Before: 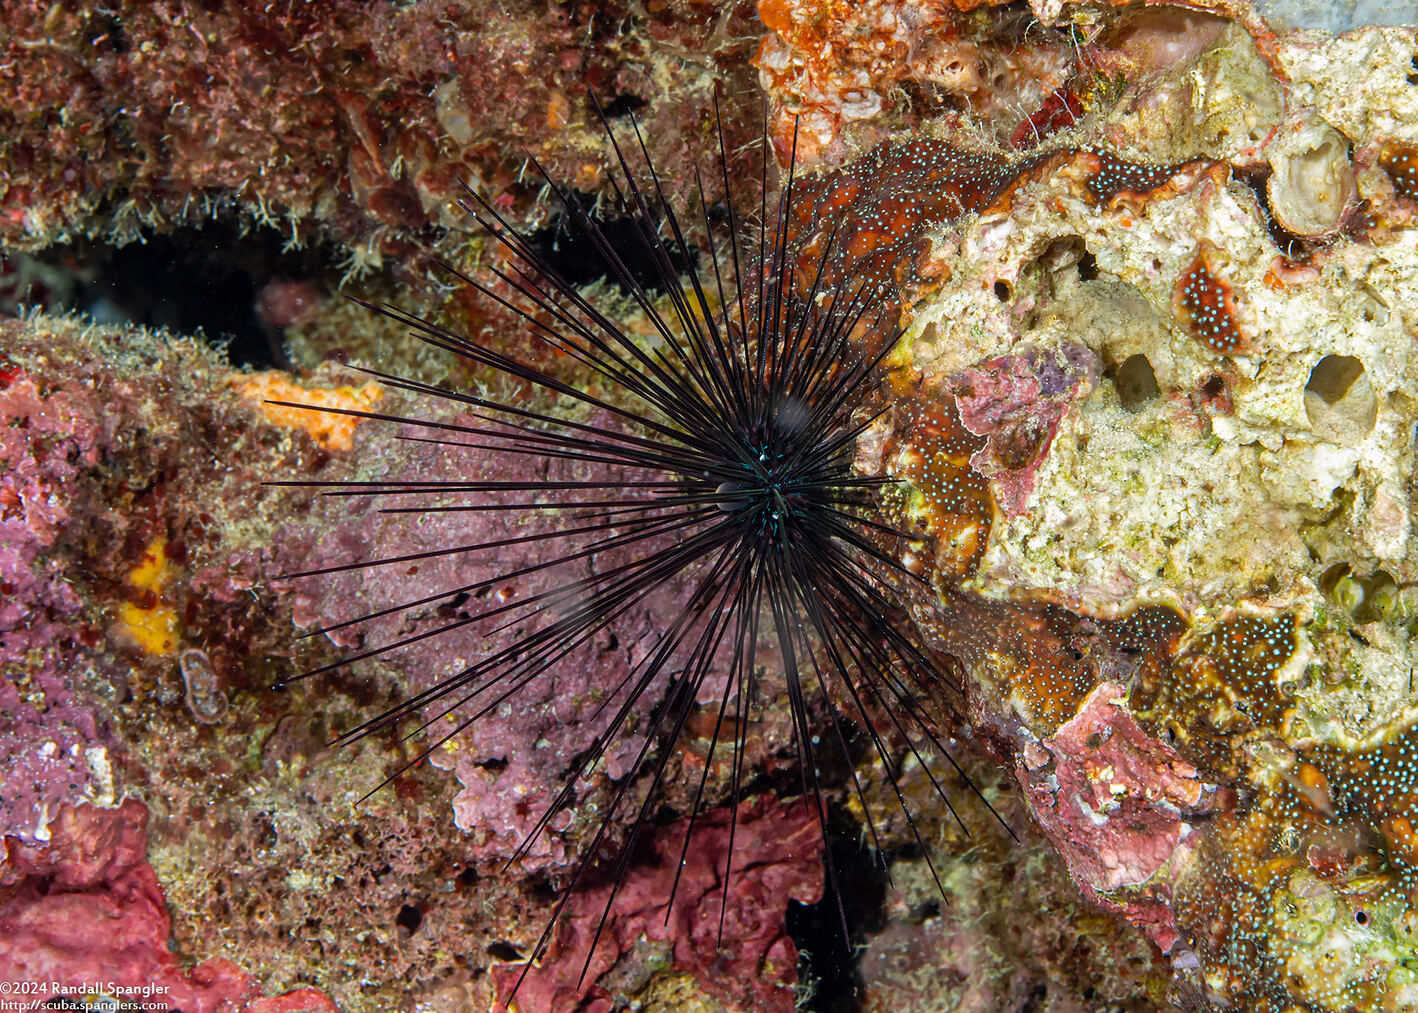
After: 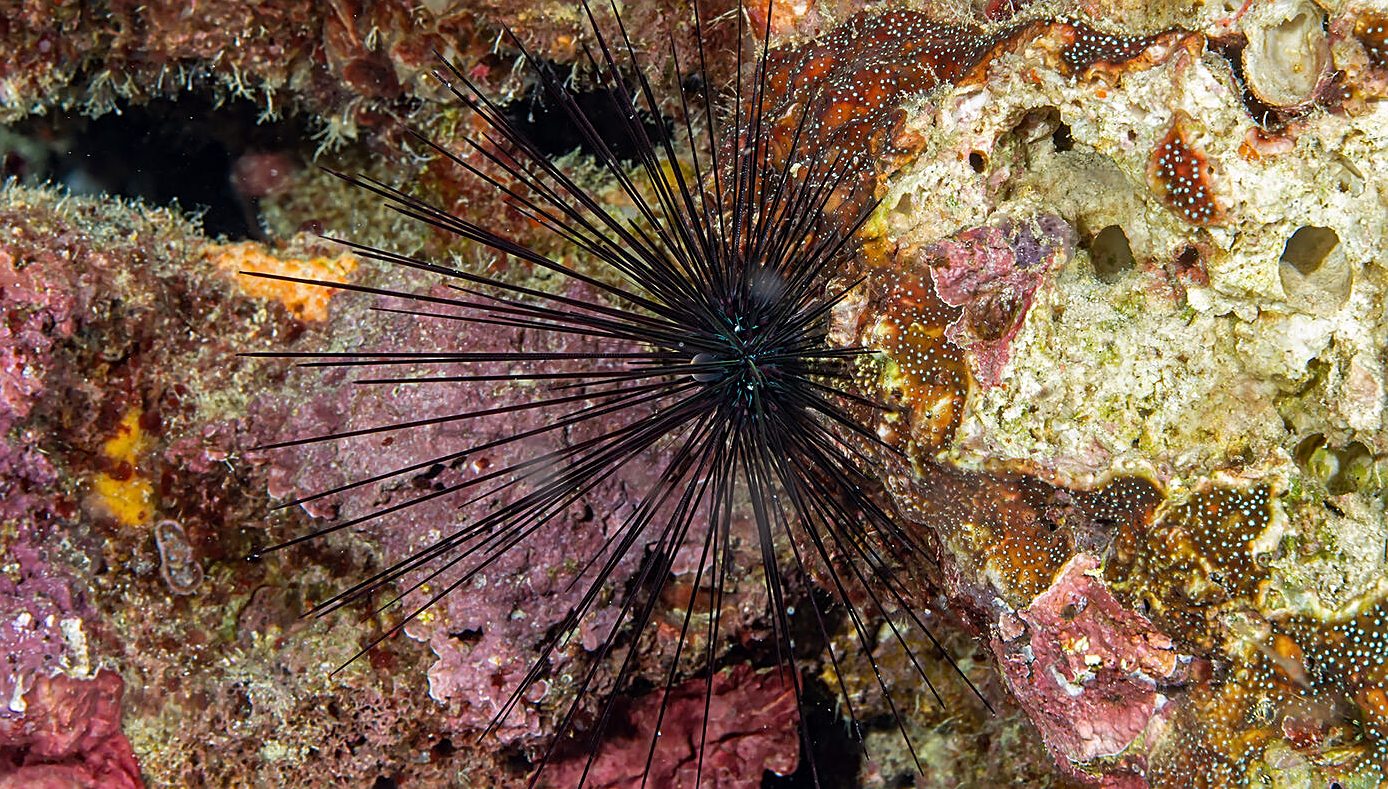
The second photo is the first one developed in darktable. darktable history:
sharpen: on, module defaults
crop and rotate: left 1.814%, top 12.818%, right 0.25%, bottom 9.225%
